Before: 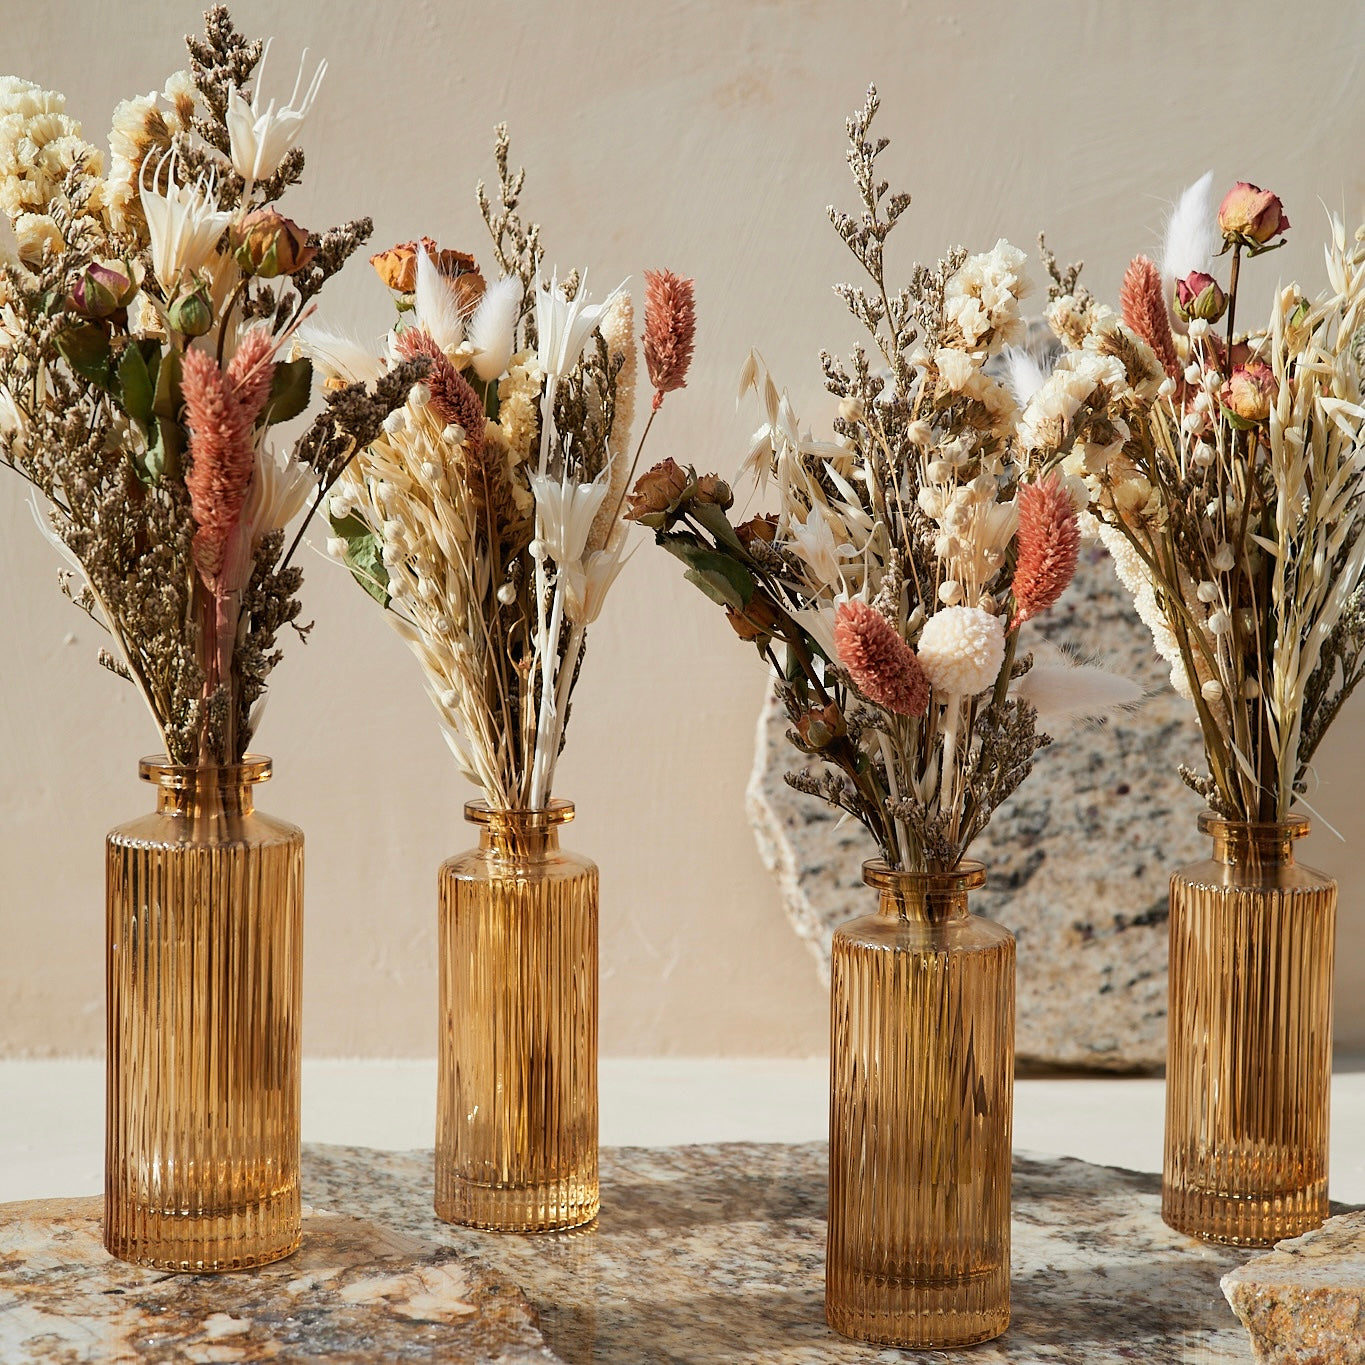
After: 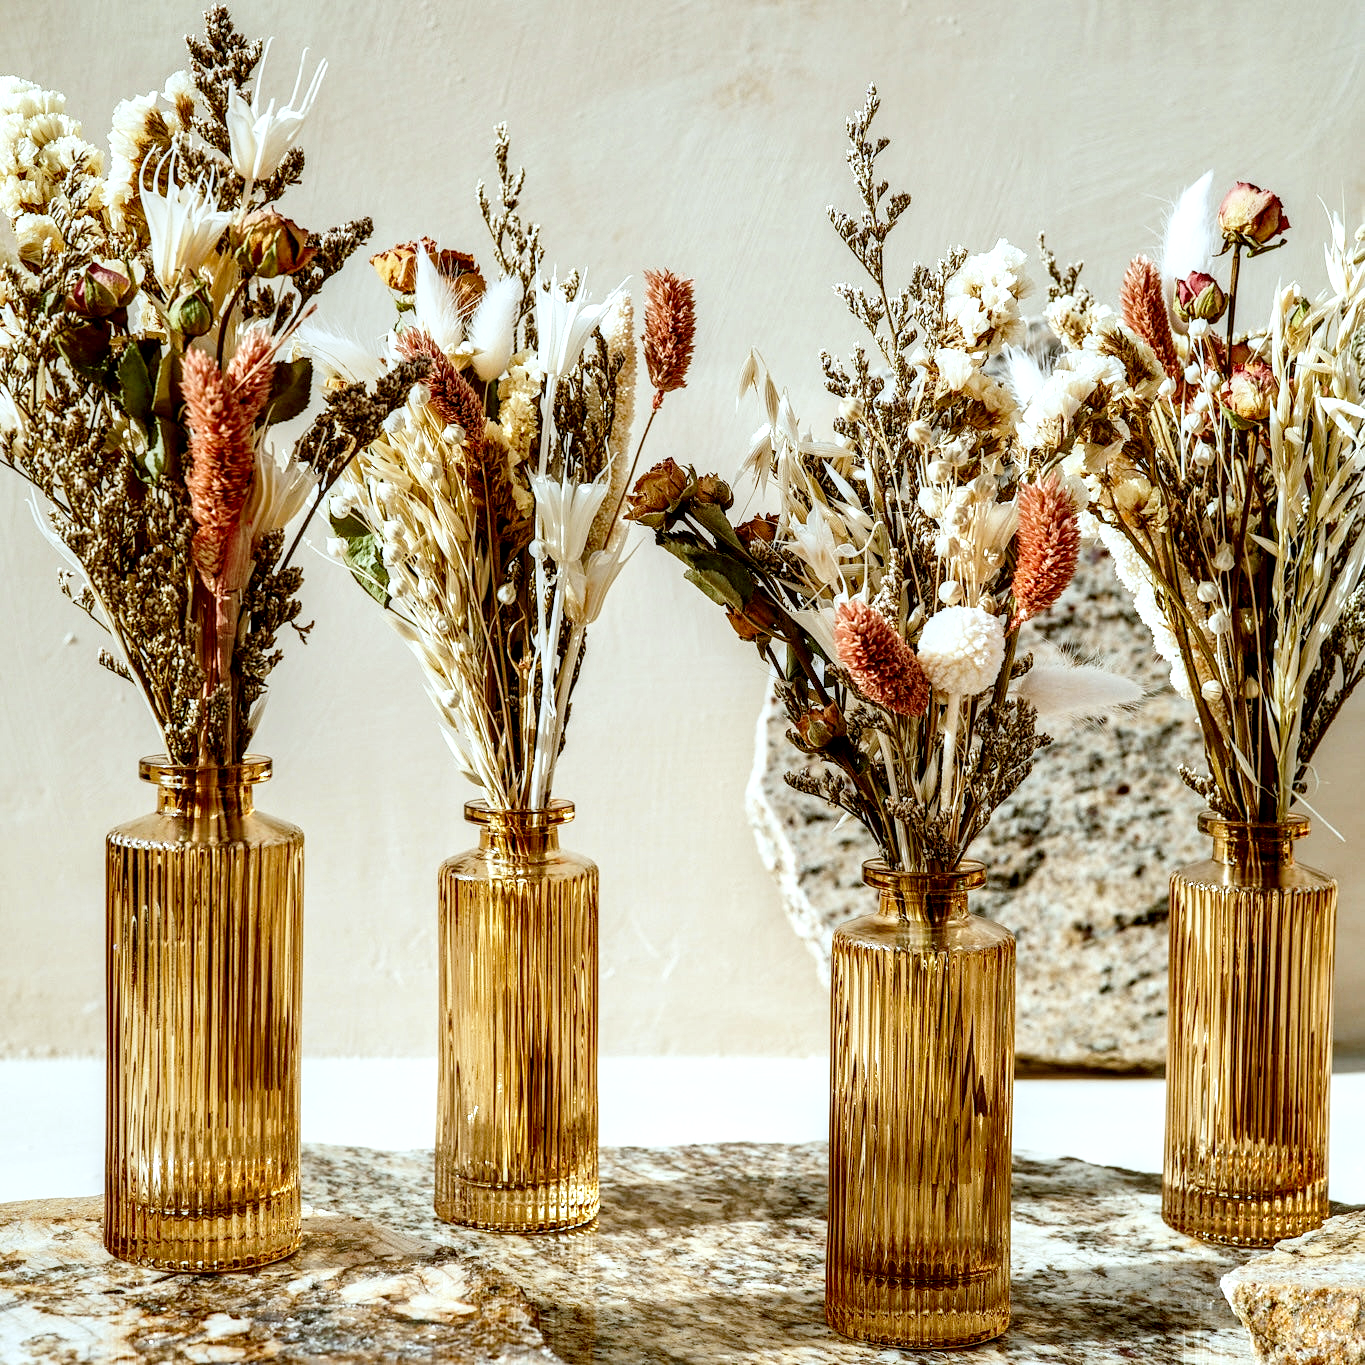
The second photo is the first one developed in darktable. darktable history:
base curve: curves: ch0 [(0, 0) (0.028, 0.03) (0.121, 0.232) (0.46, 0.748) (0.859, 0.968) (1, 1)], preserve colors none
local contrast: highlights 19%, detail 186%
exposure: exposure -0.04 EV, compensate highlight preservation false
shadows and highlights: shadows 37.27, highlights -28.18, soften with gaussian
color correction: highlights a* -3.28, highlights b* -6.24, shadows a* 3.1, shadows b* 5.19
color balance: mode lift, gamma, gain (sRGB), lift [1.04, 1, 1, 0.97], gamma [1.01, 1, 1, 0.97], gain [0.96, 1, 1, 0.97]
white balance: red 0.98, blue 1.034
